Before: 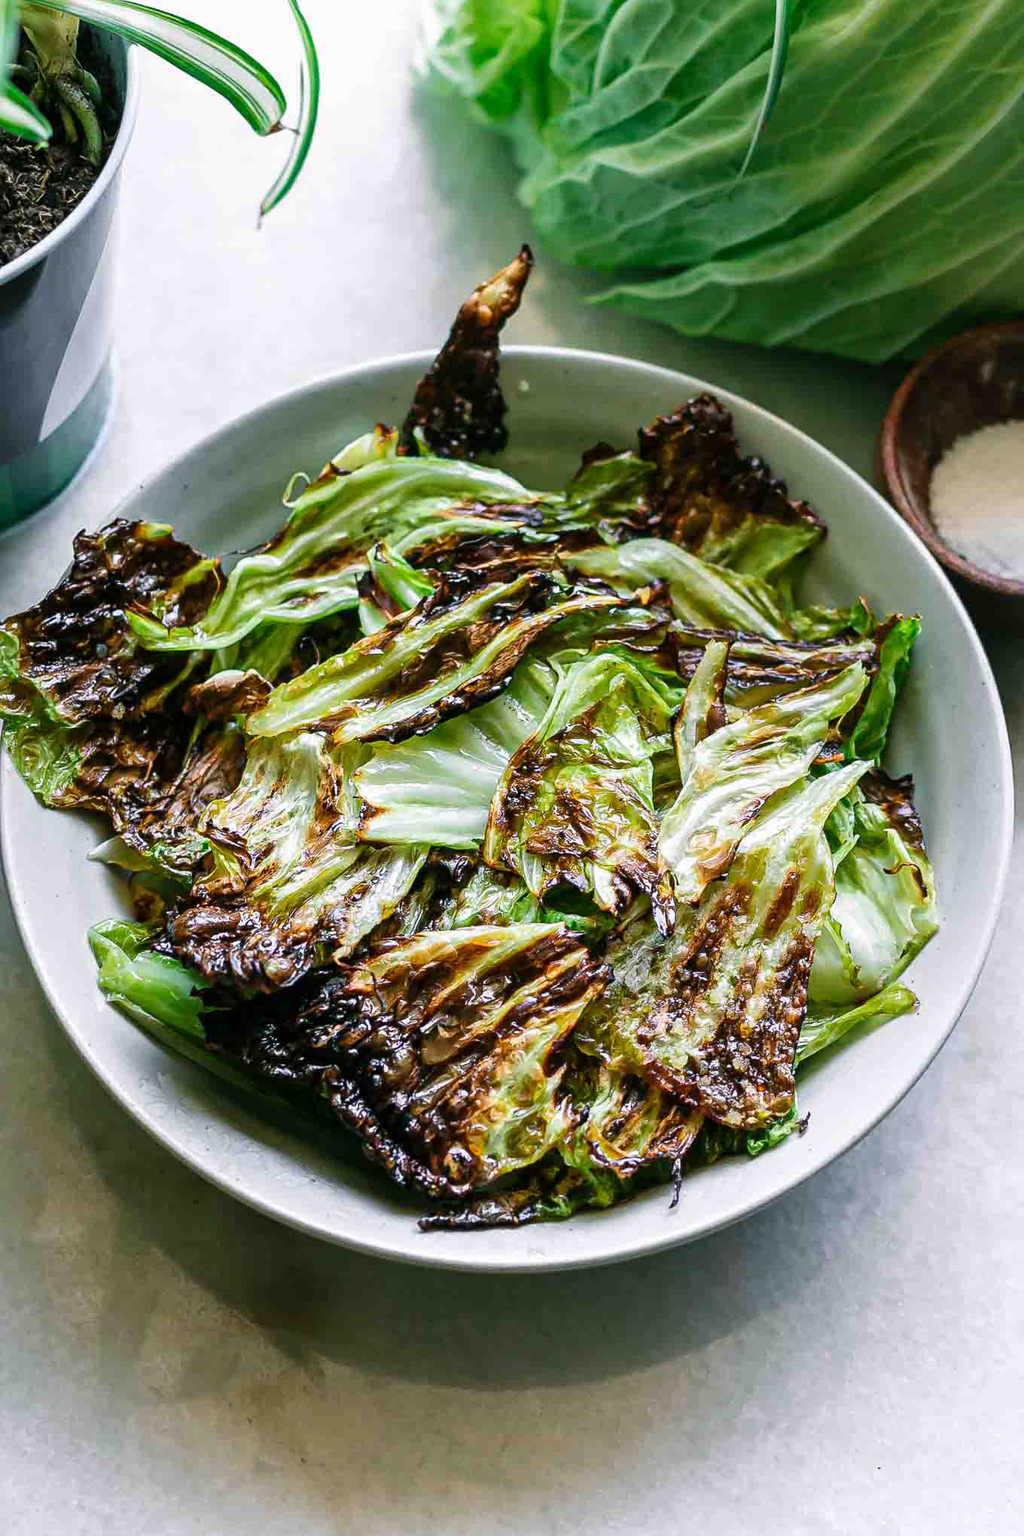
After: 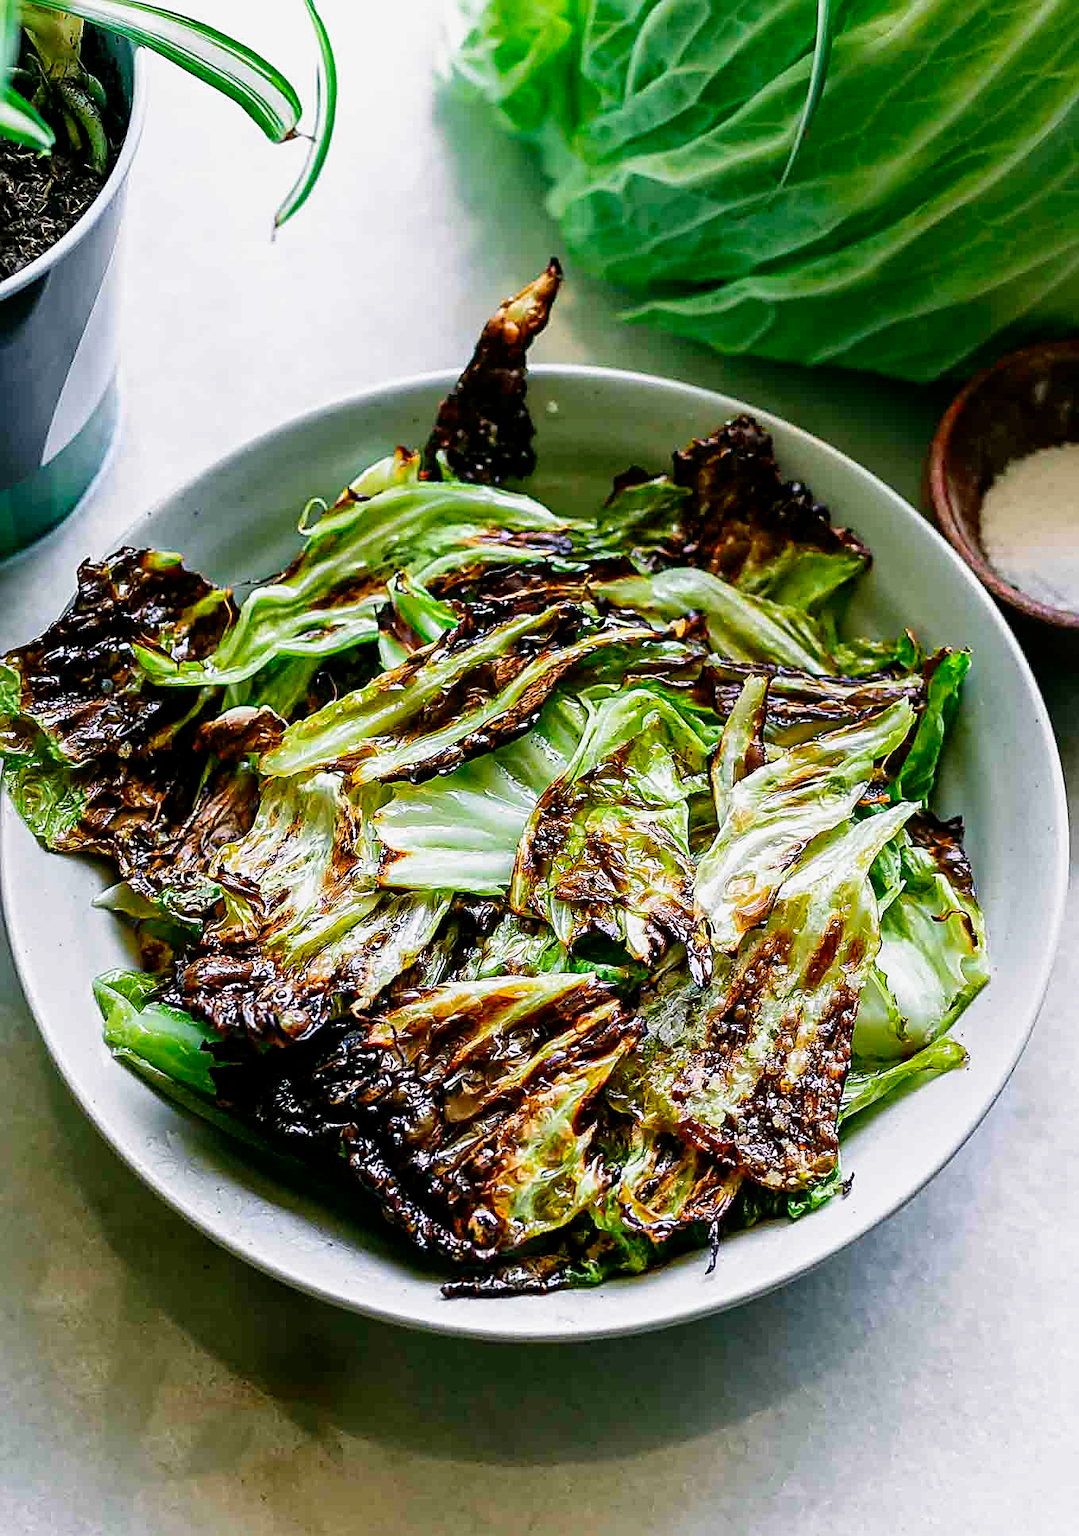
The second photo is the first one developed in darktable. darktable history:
sharpen: amount 0.556
filmic rgb: black relative exposure -12.01 EV, white relative exposure 2.81 EV, threshold 2.97 EV, target black luminance 0%, hardness 8.06, latitude 69.95%, contrast 1.137, highlights saturation mix 10.2%, shadows ↔ highlights balance -0.386%, preserve chrominance no, color science v4 (2020), contrast in shadows soft, contrast in highlights soft, enable highlight reconstruction true
crop and rotate: top 0.005%, bottom 5.136%
